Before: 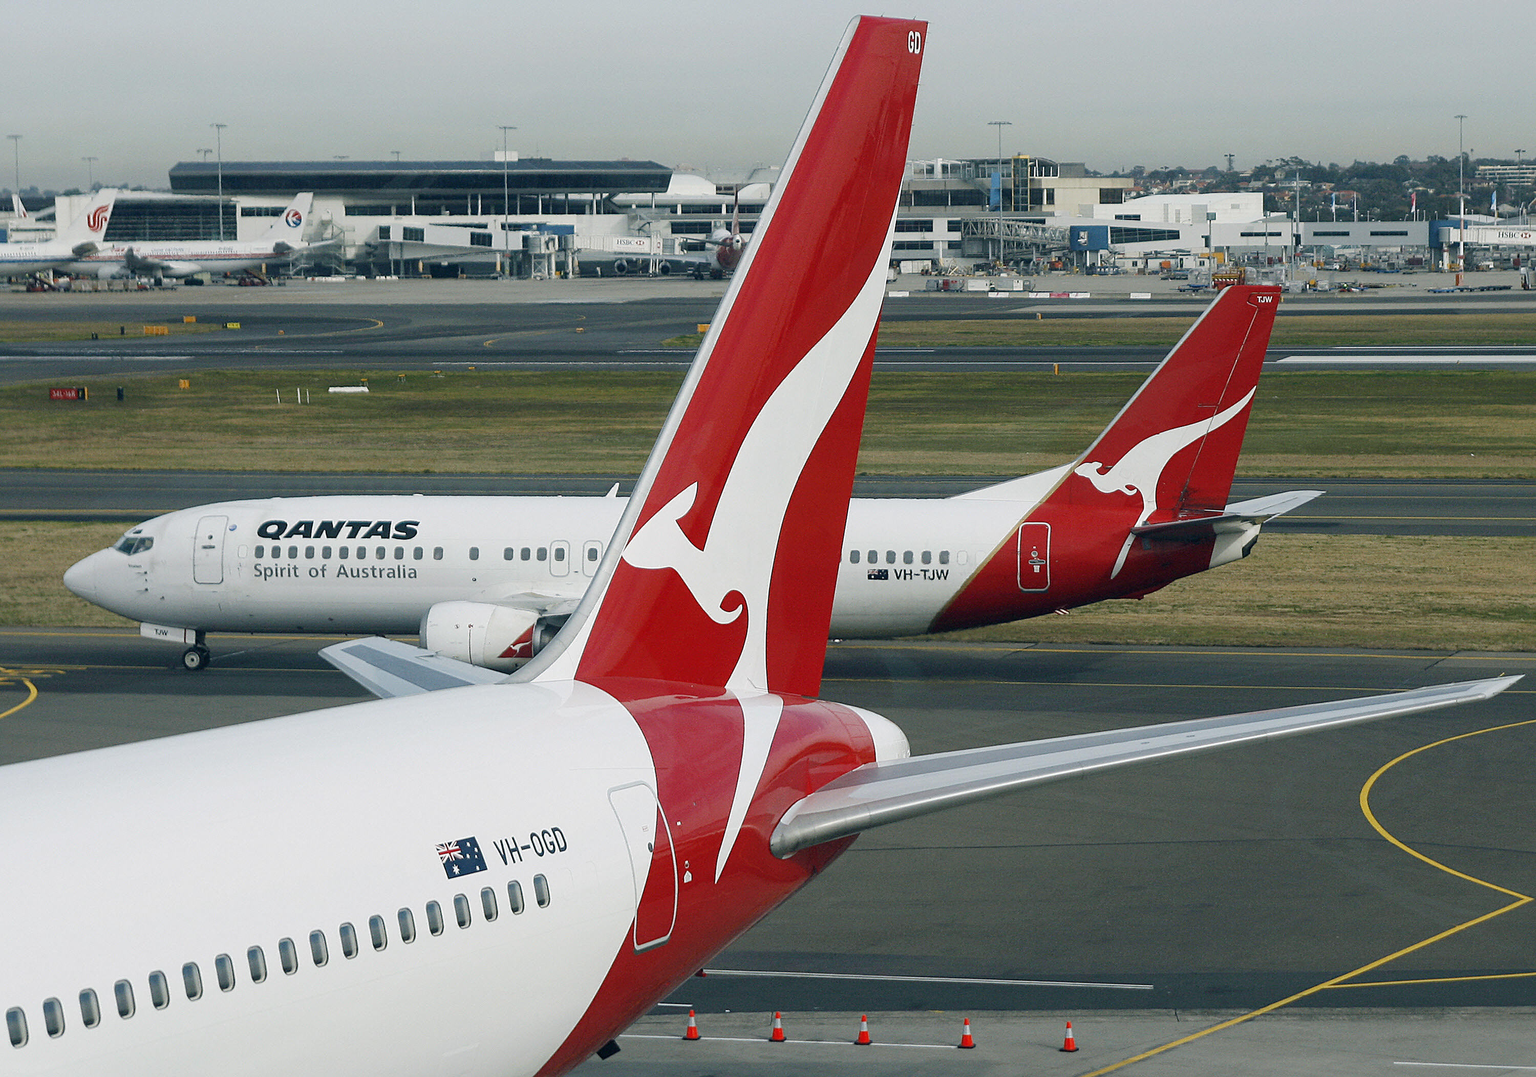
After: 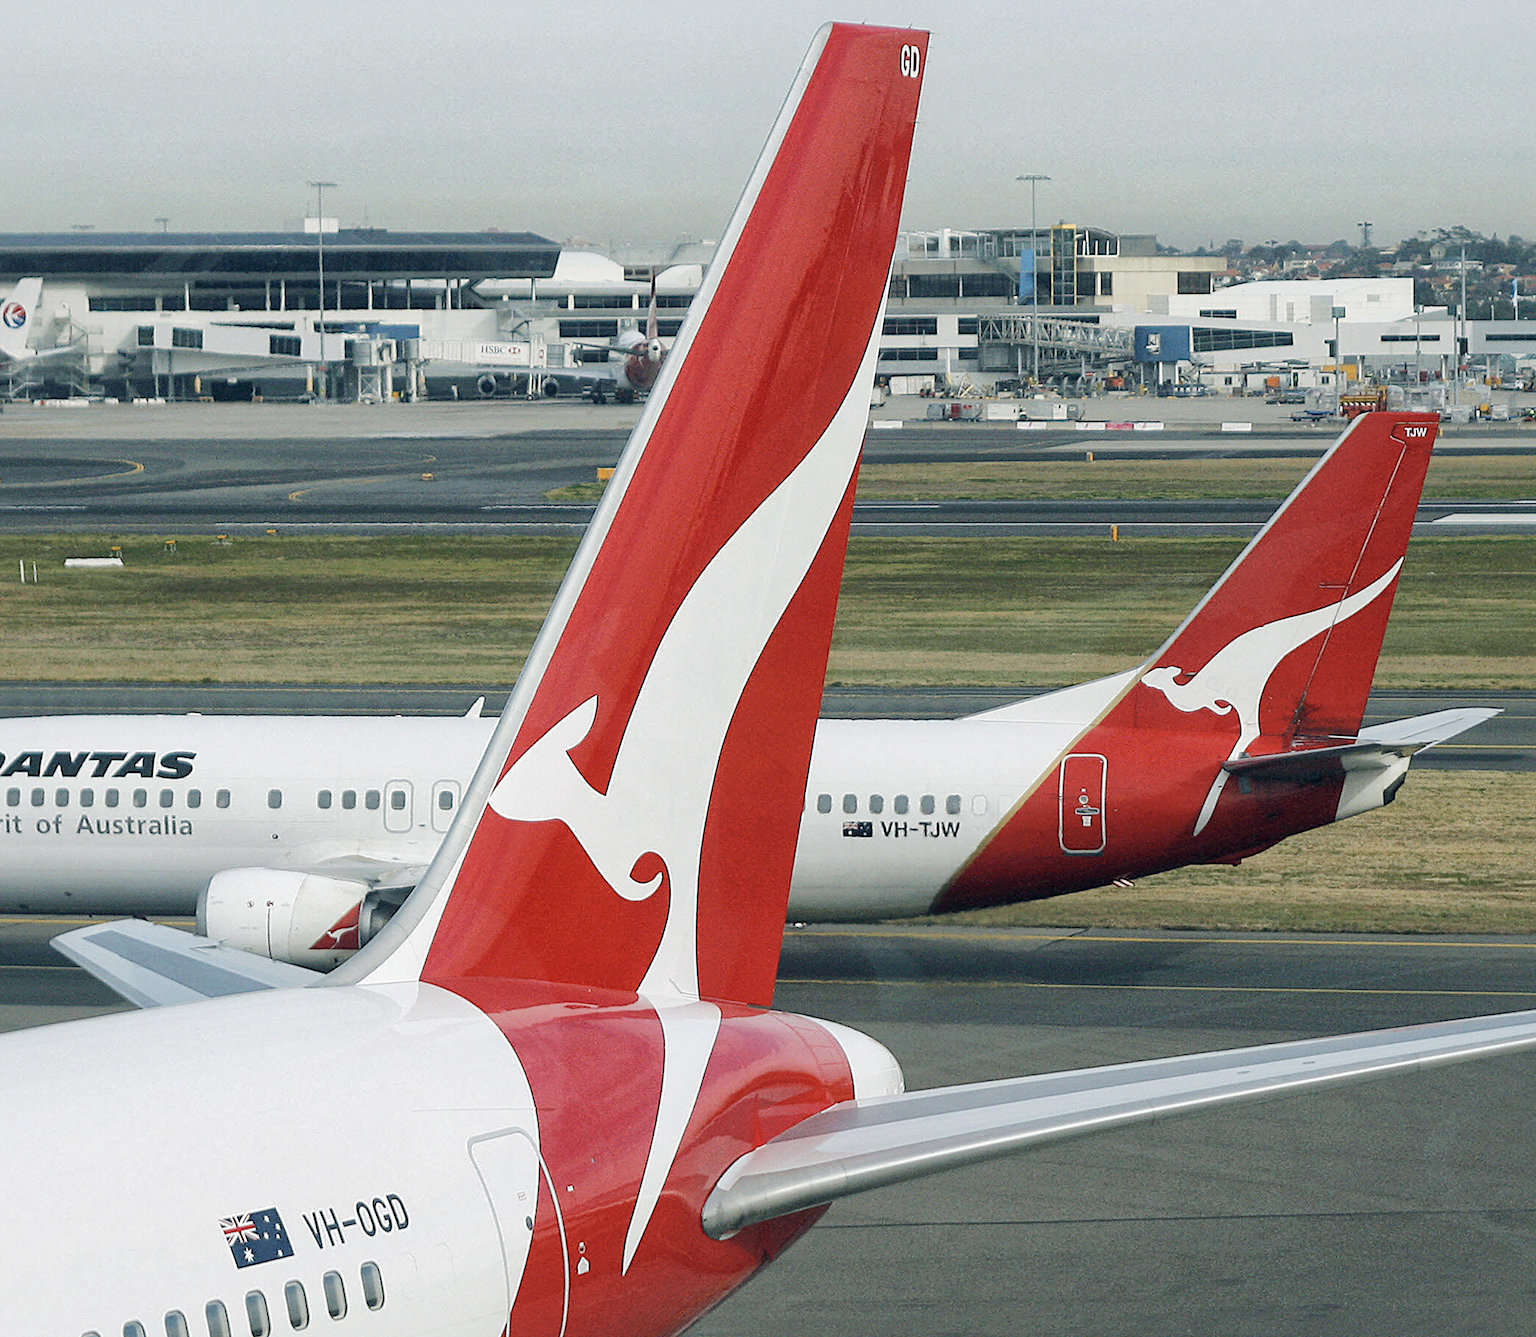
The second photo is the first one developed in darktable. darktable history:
global tonemap: drago (1, 100), detail 1
crop: left 18.479%, right 12.2%, bottom 13.971%
